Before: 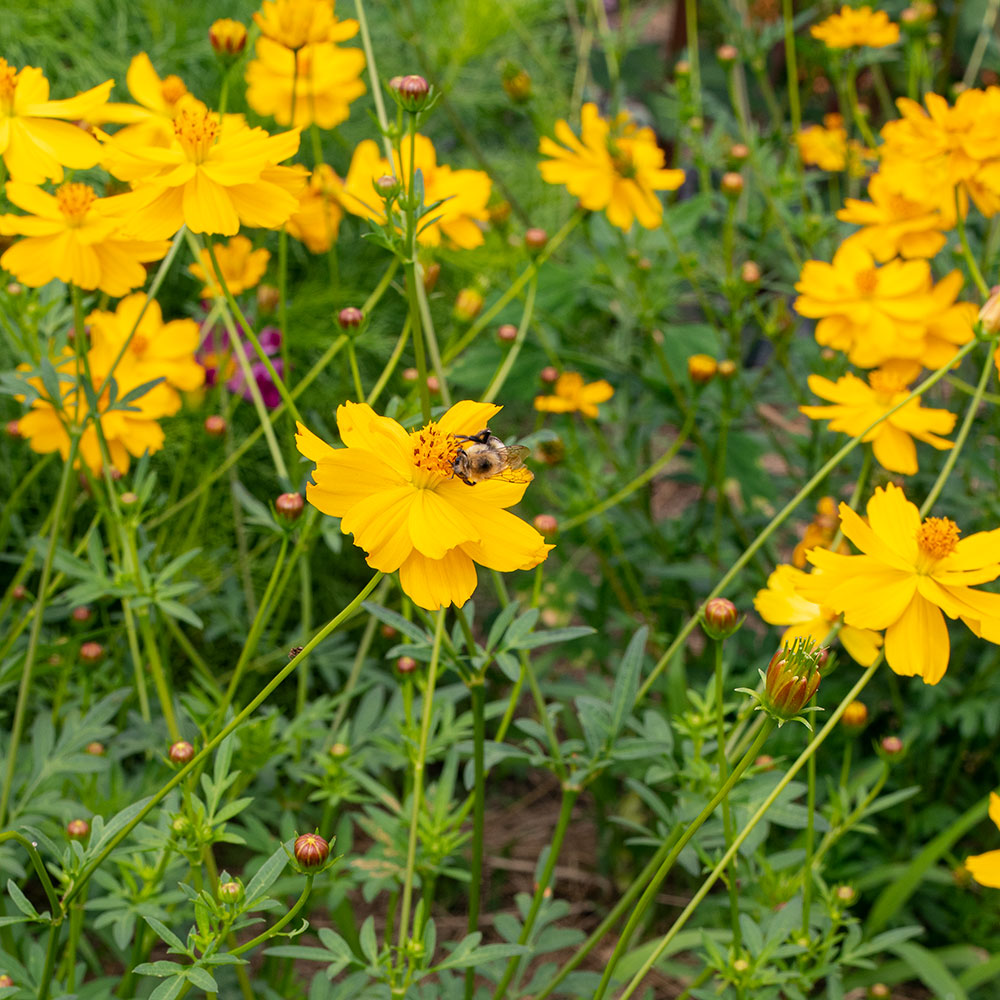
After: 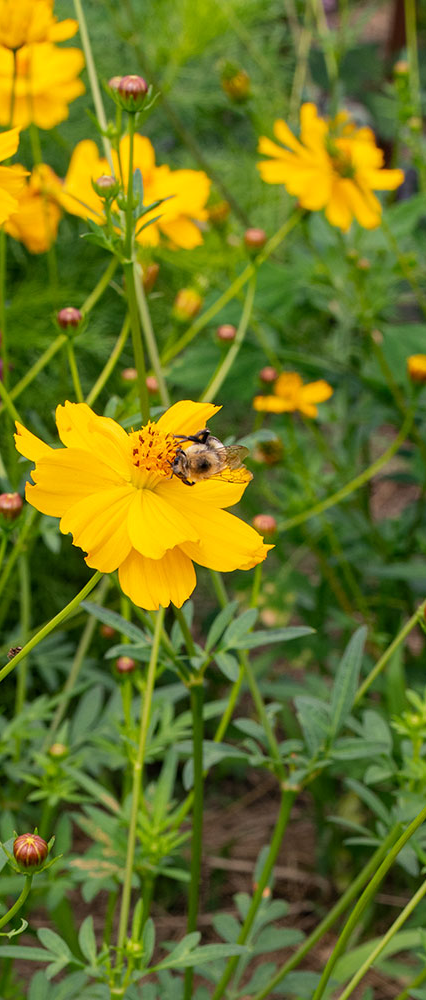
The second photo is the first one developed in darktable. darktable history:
crop: left 28.132%, right 29.219%
